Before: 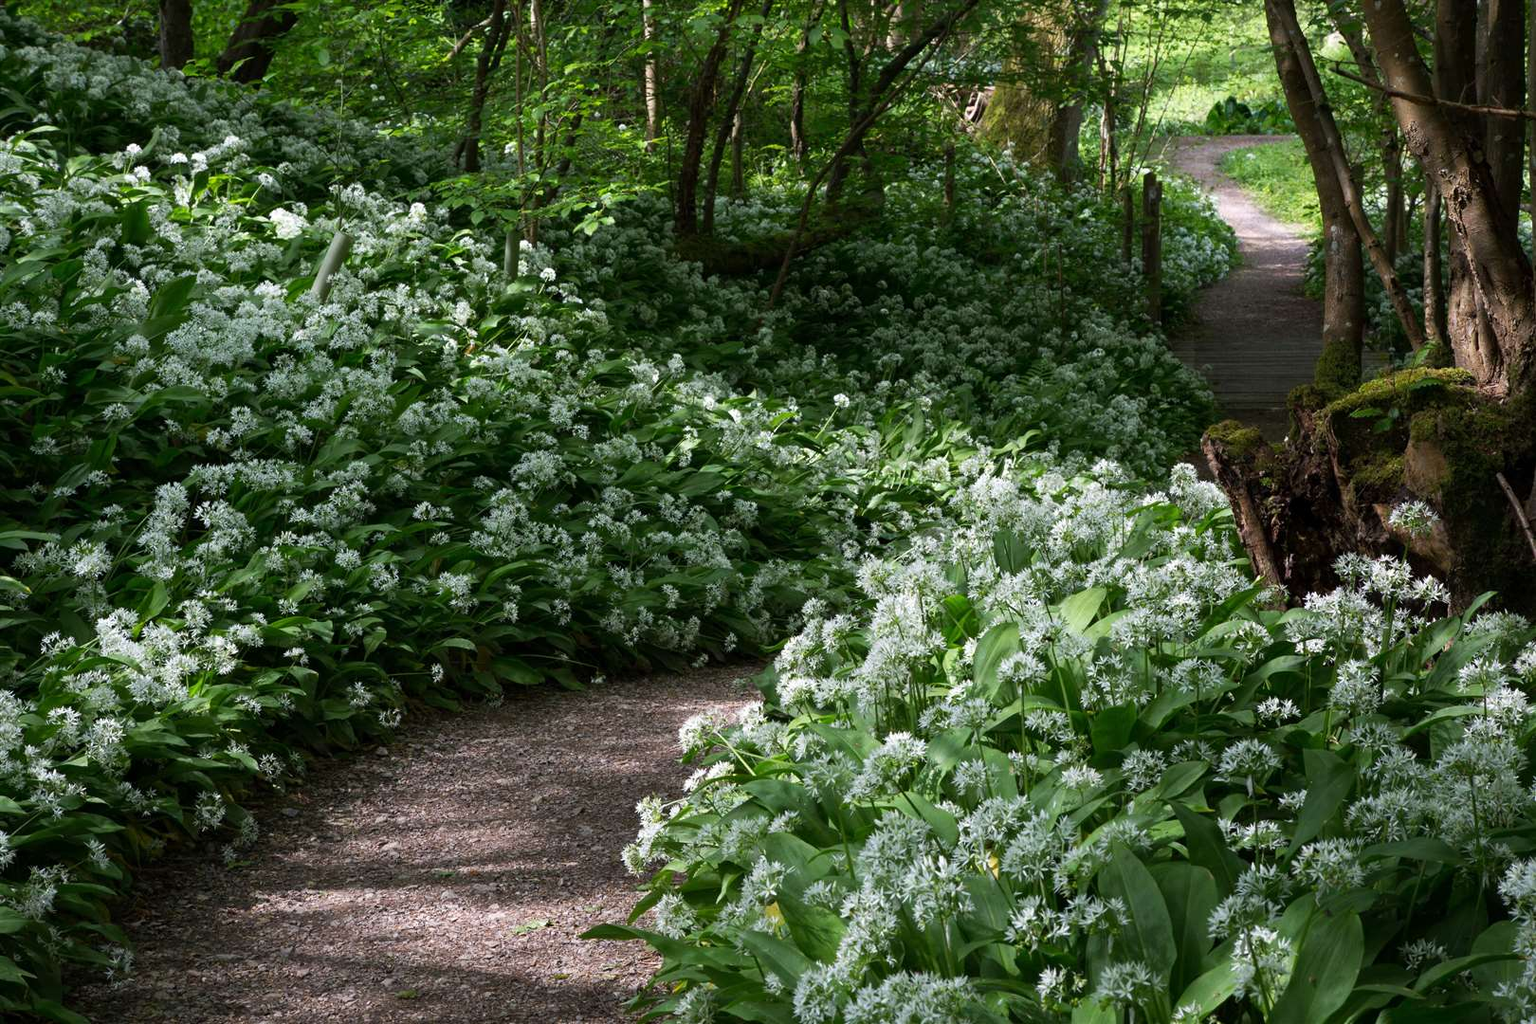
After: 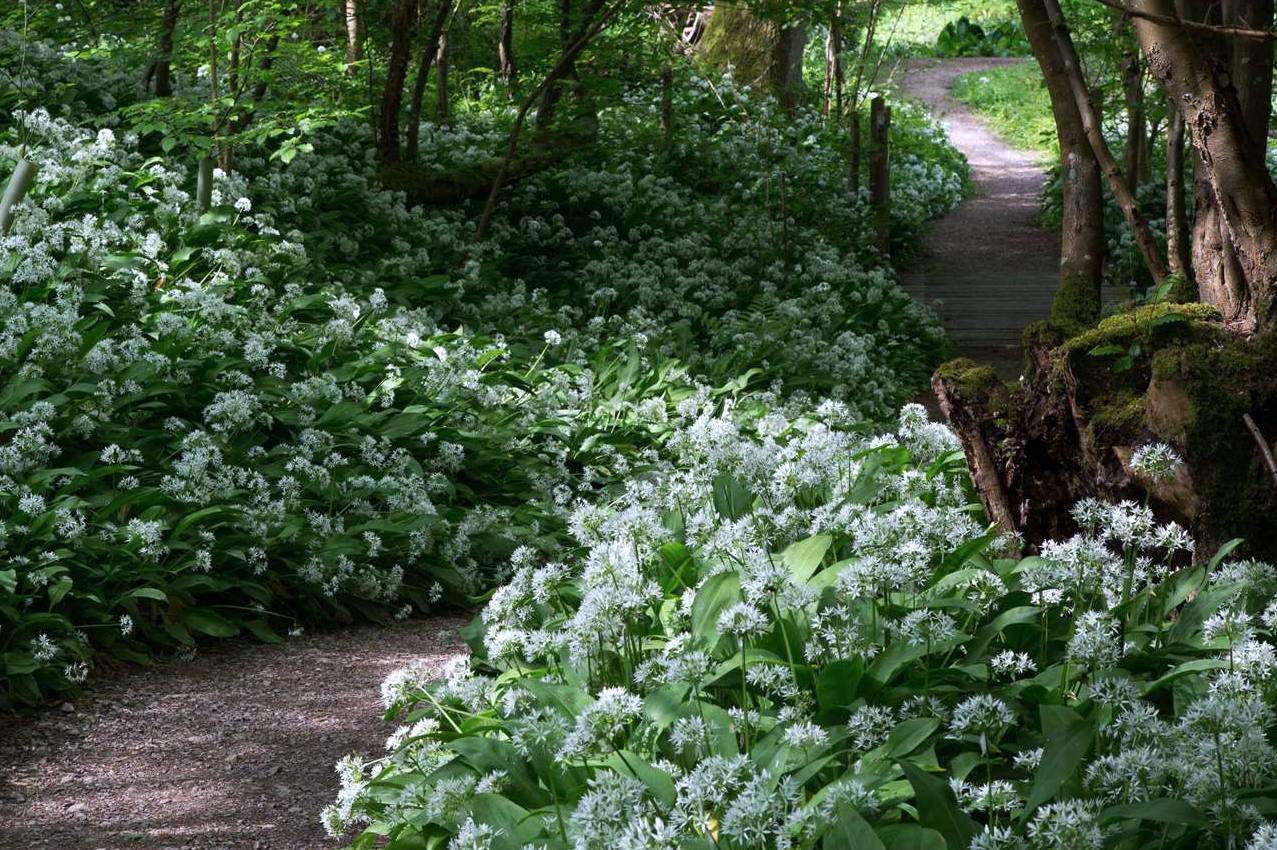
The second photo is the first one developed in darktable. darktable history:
color calibration: illuminant as shot in camera, x 0.358, y 0.373, temperature 4628.91 K
crop and rotate: left 20.74%, top 7.912%, right 0.375%, bottom 13.378%
color balance: contrast -0.5%
exposure: exposure 0.081 EV, compensate highlight preservation false
